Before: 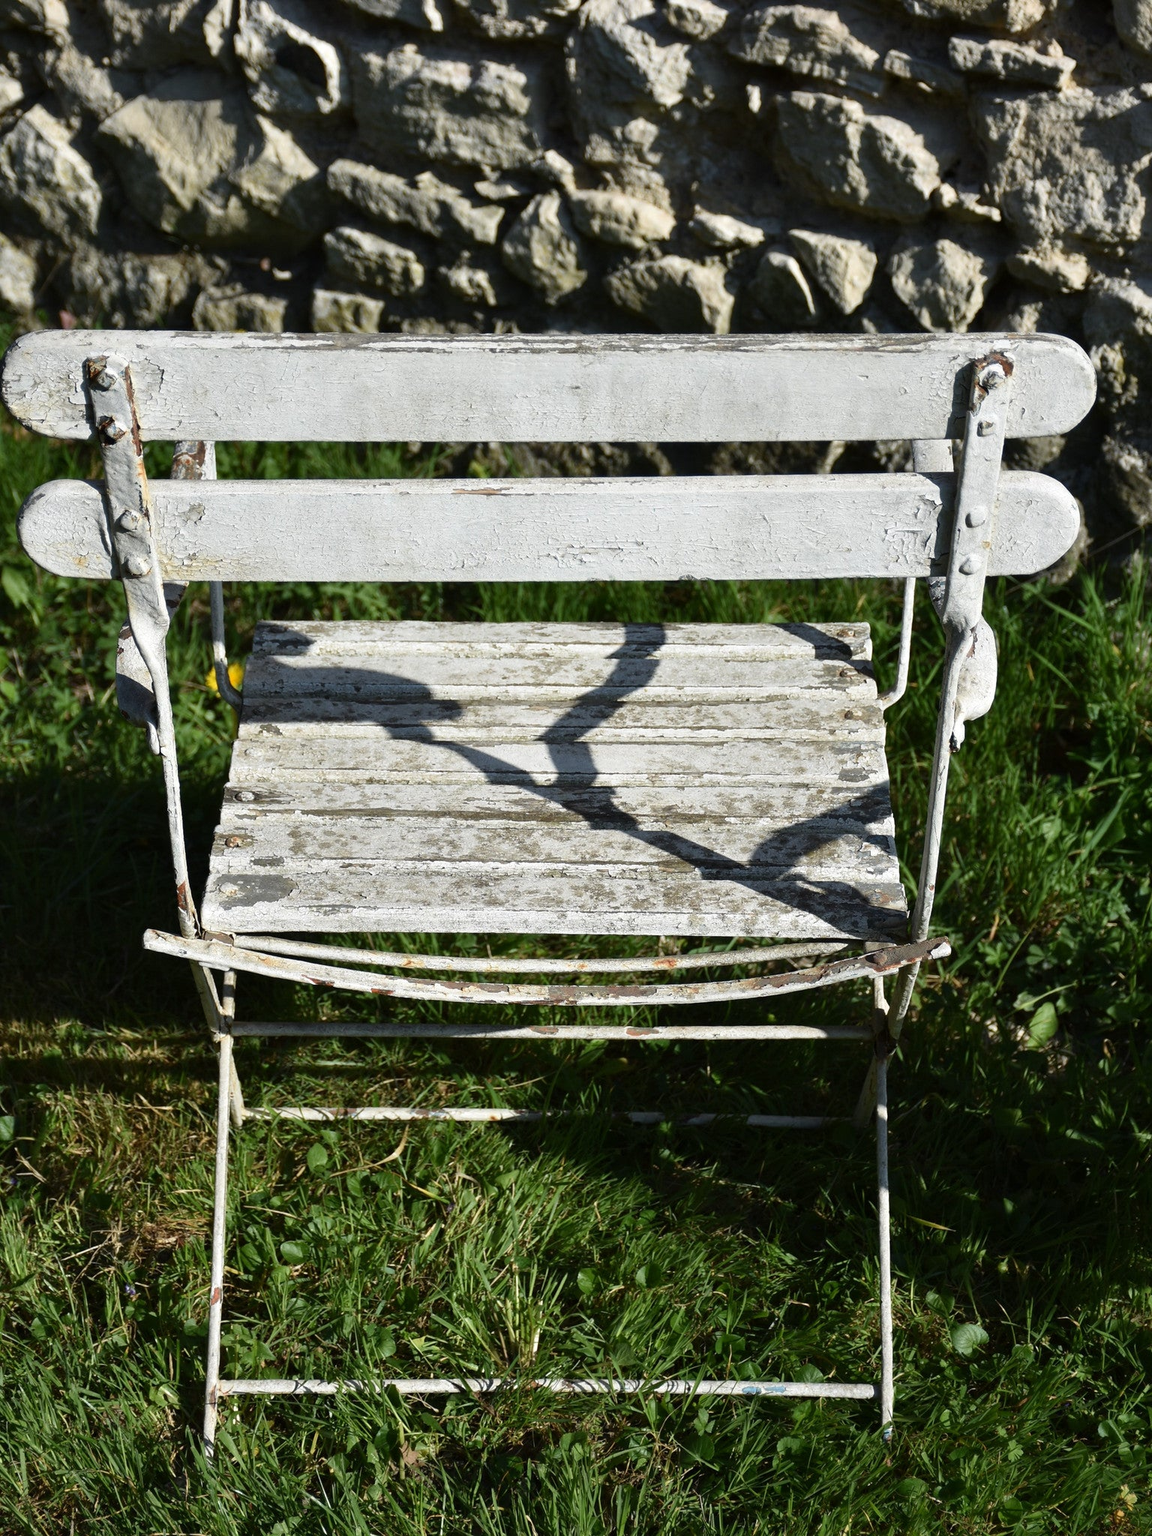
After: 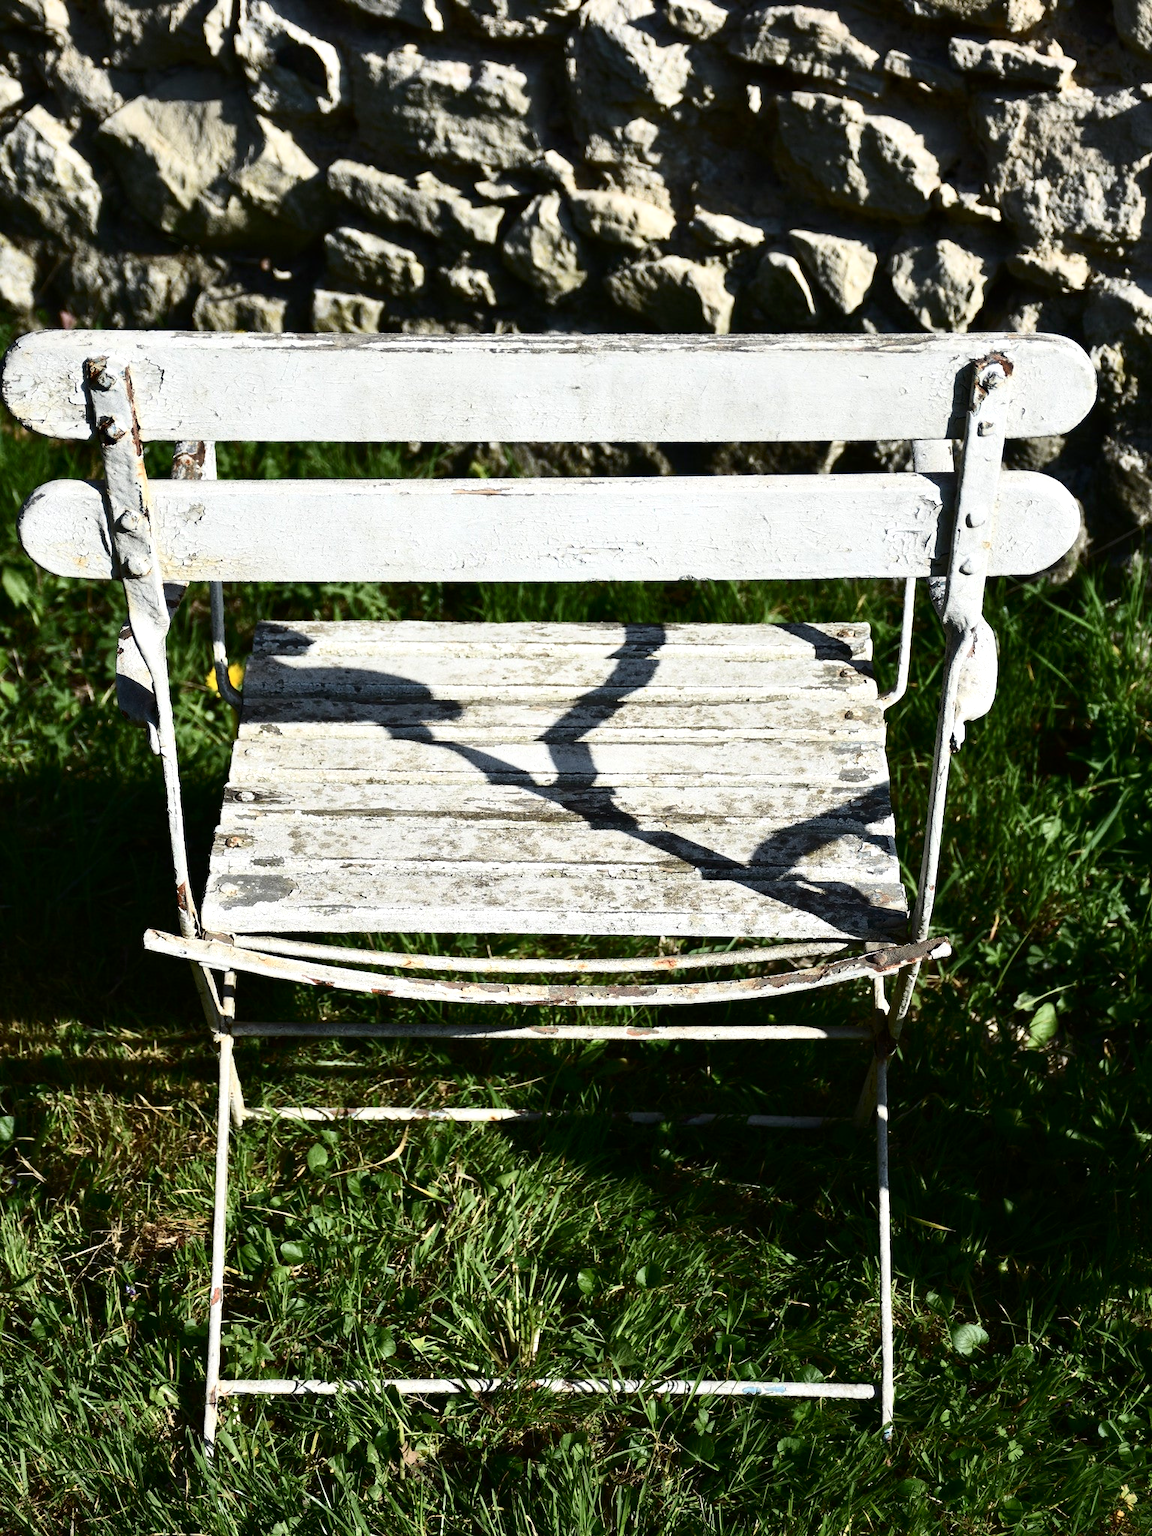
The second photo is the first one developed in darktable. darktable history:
contrast brightness saturation: contrast 0.276
exposure: exposure 0.297 EV, compensate highlight preservation false
